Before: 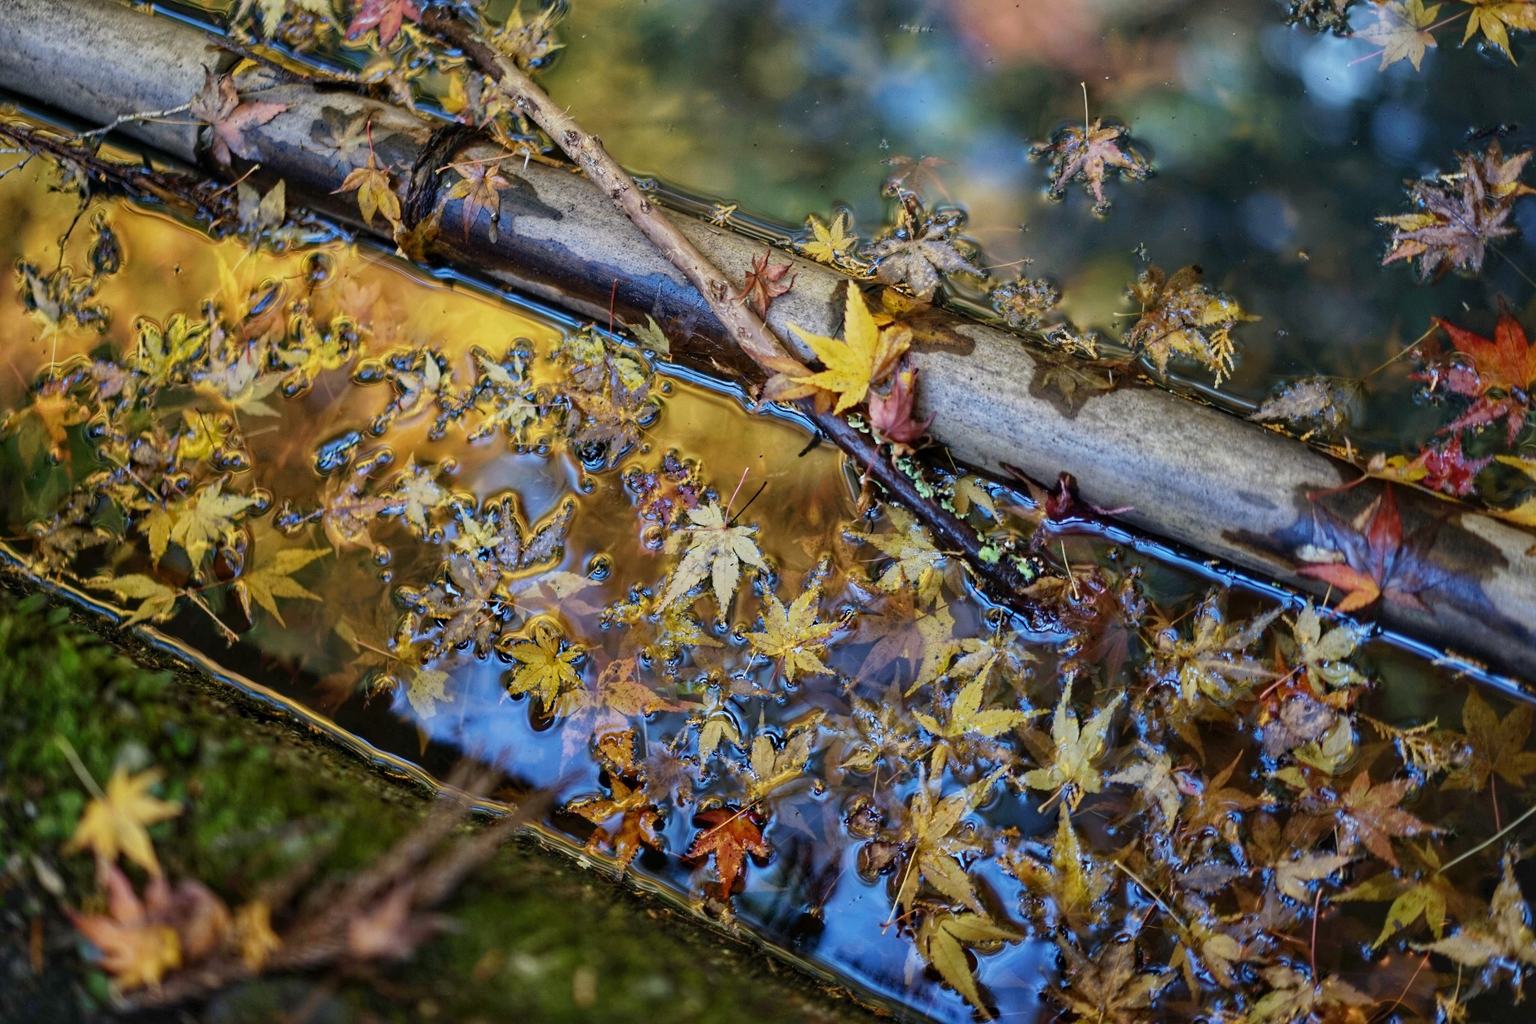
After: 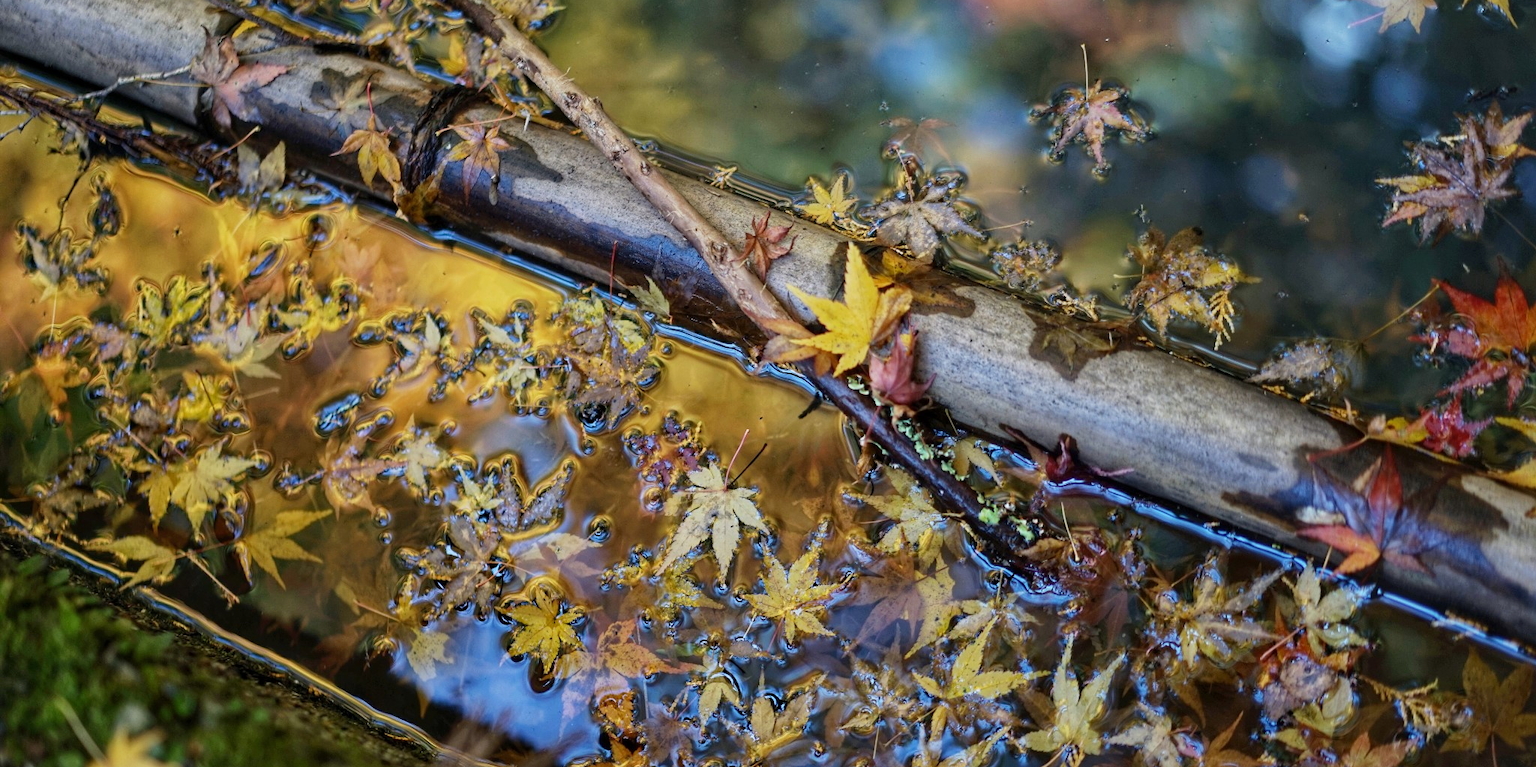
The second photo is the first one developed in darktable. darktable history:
crop: top 3.806%, bottom 21.206%
